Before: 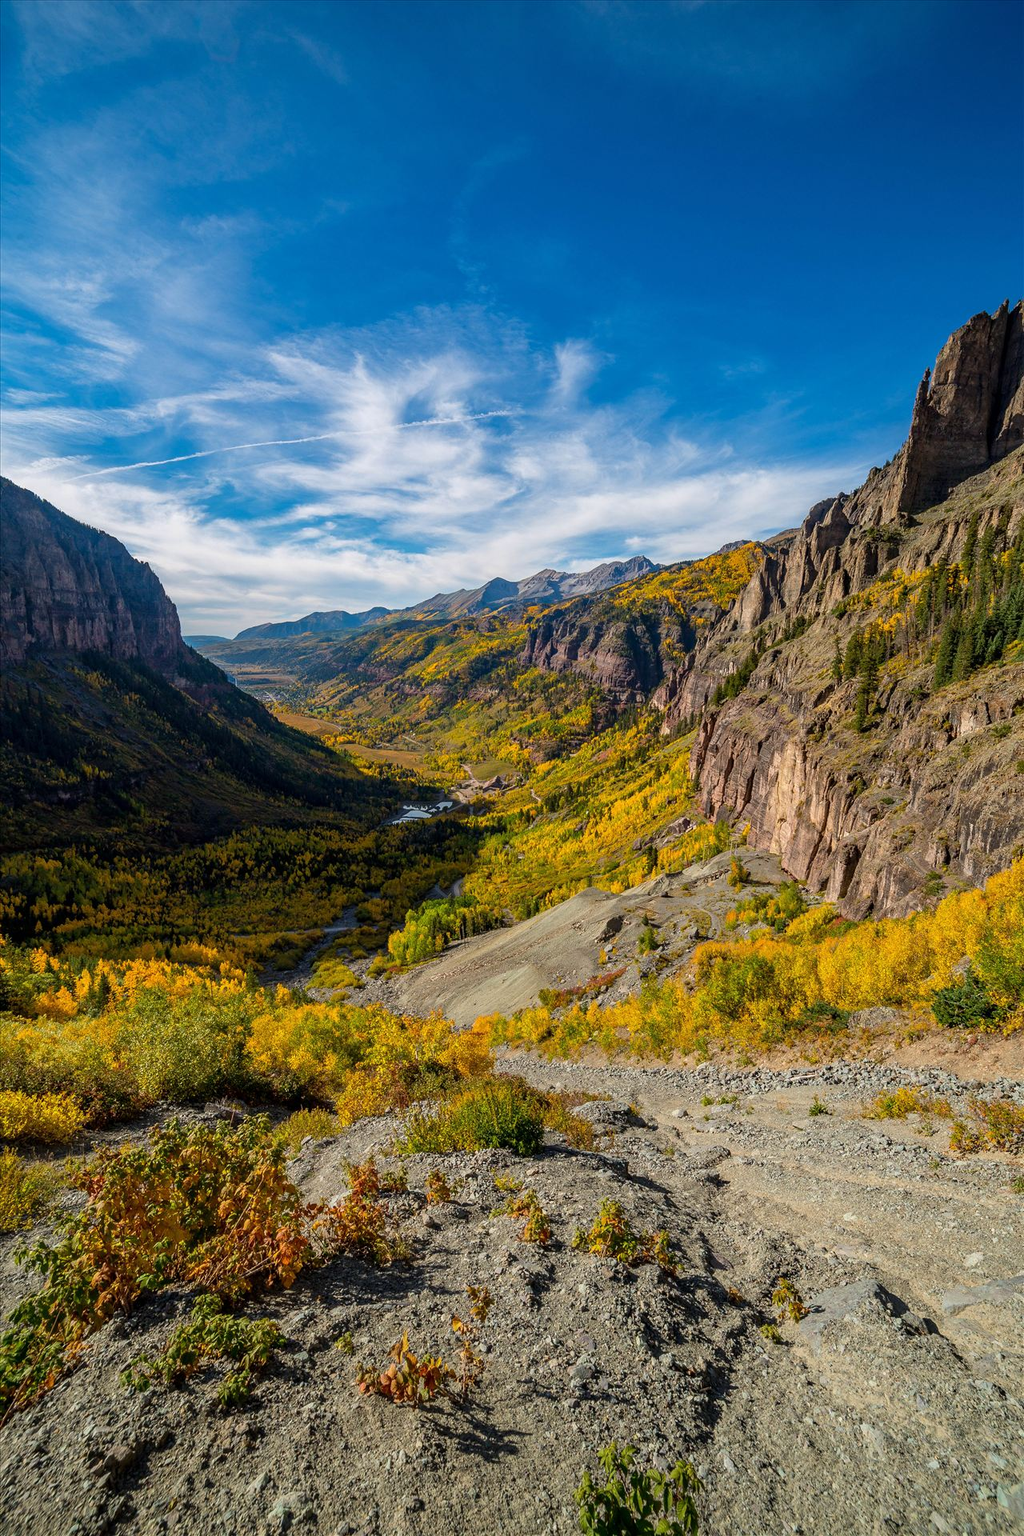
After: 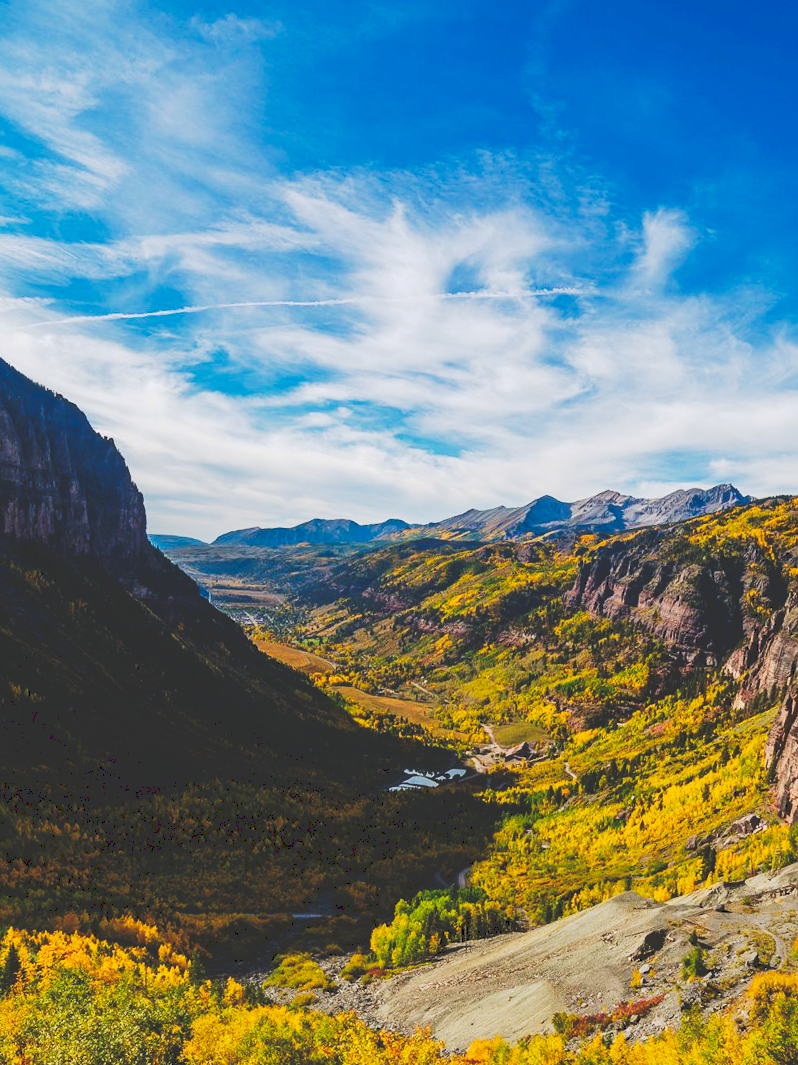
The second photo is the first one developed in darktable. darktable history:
crop and rotate: angle -4.99°, left 2.122%, top 6.945%, right 27.566%, bottom 30.519%
tone curve: curves: ch0 [(0, 0) (0.003, 0.19) (0.011, 0.192) (0.025, 0.192) (0.044, 0.194) (0.069, 0.196) (0.1, 0.197) (0.136, 0.198) (0.177, 0.216) (0.224, 0.236) (0.277, 0.269) (0.335, 0.331) (0.399, 0.418) (0.468, 0.515) (0.543, 0.621) (0.623, 0.725) (0.709, 0.804) (0.801, 0.859) (0.898, 0.913) (1, 1)], preserve colors none
